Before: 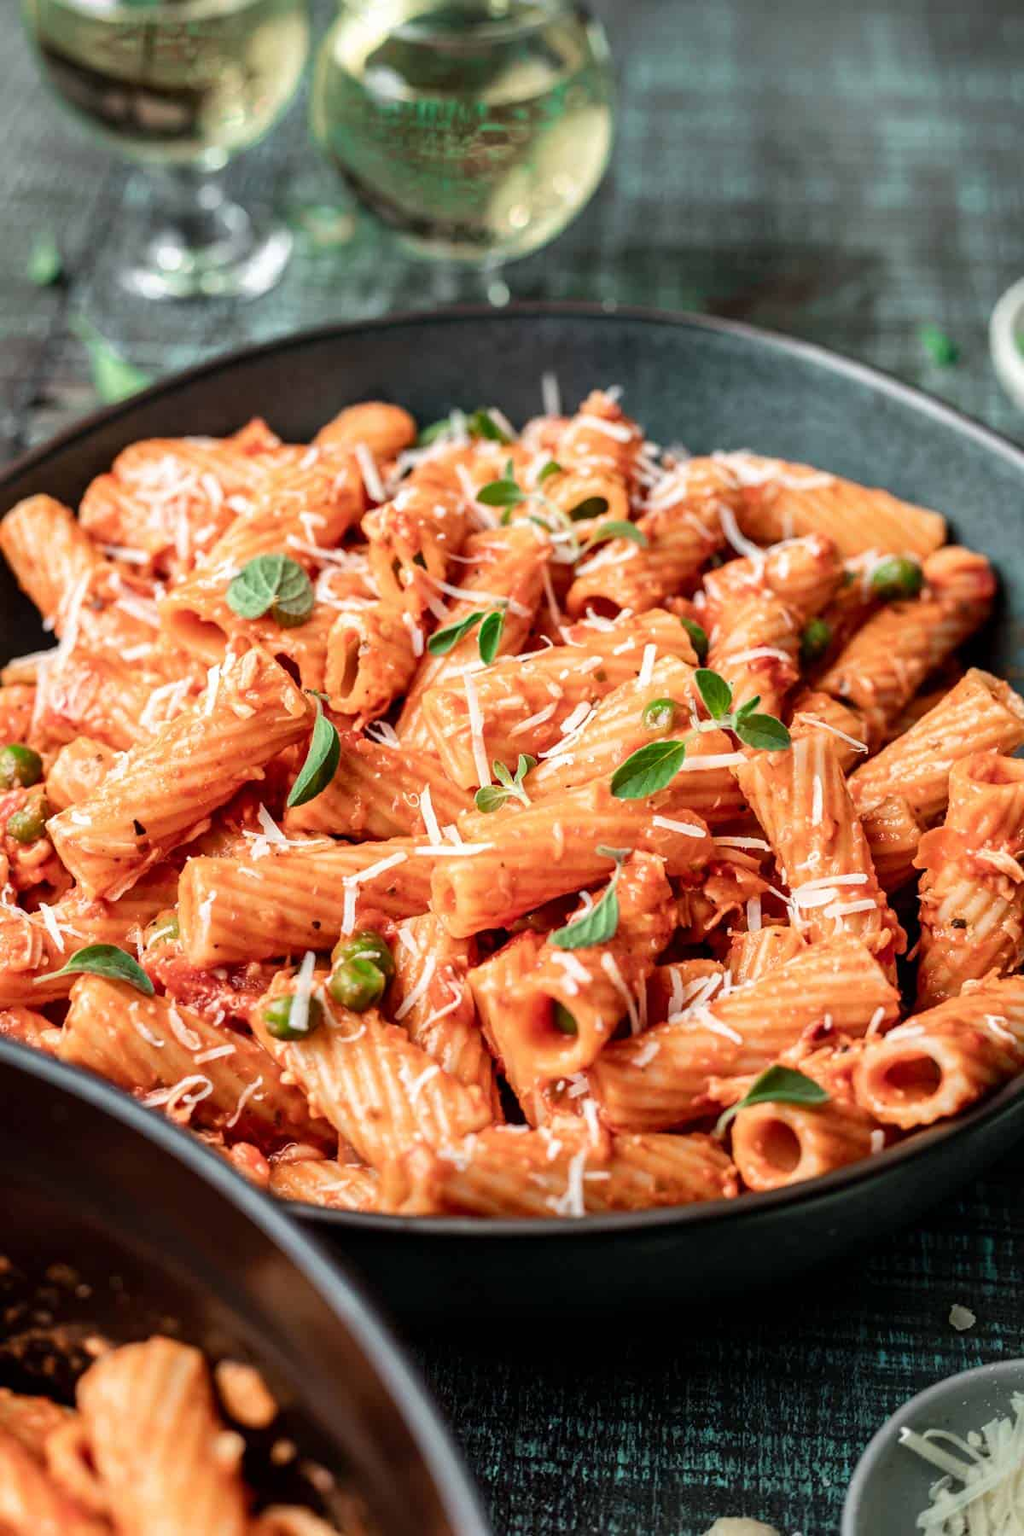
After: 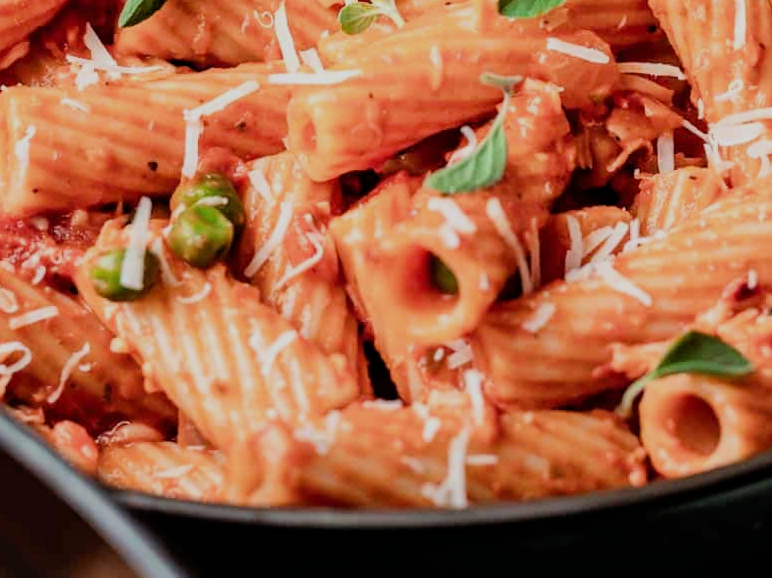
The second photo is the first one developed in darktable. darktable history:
crop: left 18.231%, top 51.04%, right 17.399%, bottom 16.845%
filmic rgb: black relative exposure -7.65 EV, white relative exposure 4.56 EV, threshold 3.05 EV, hardness 3.61, contrast 0.998, enable highlight reconstruction true
shadows and highlights: shadows -9.38, white point adjustment 1.58, highlights 8.59
